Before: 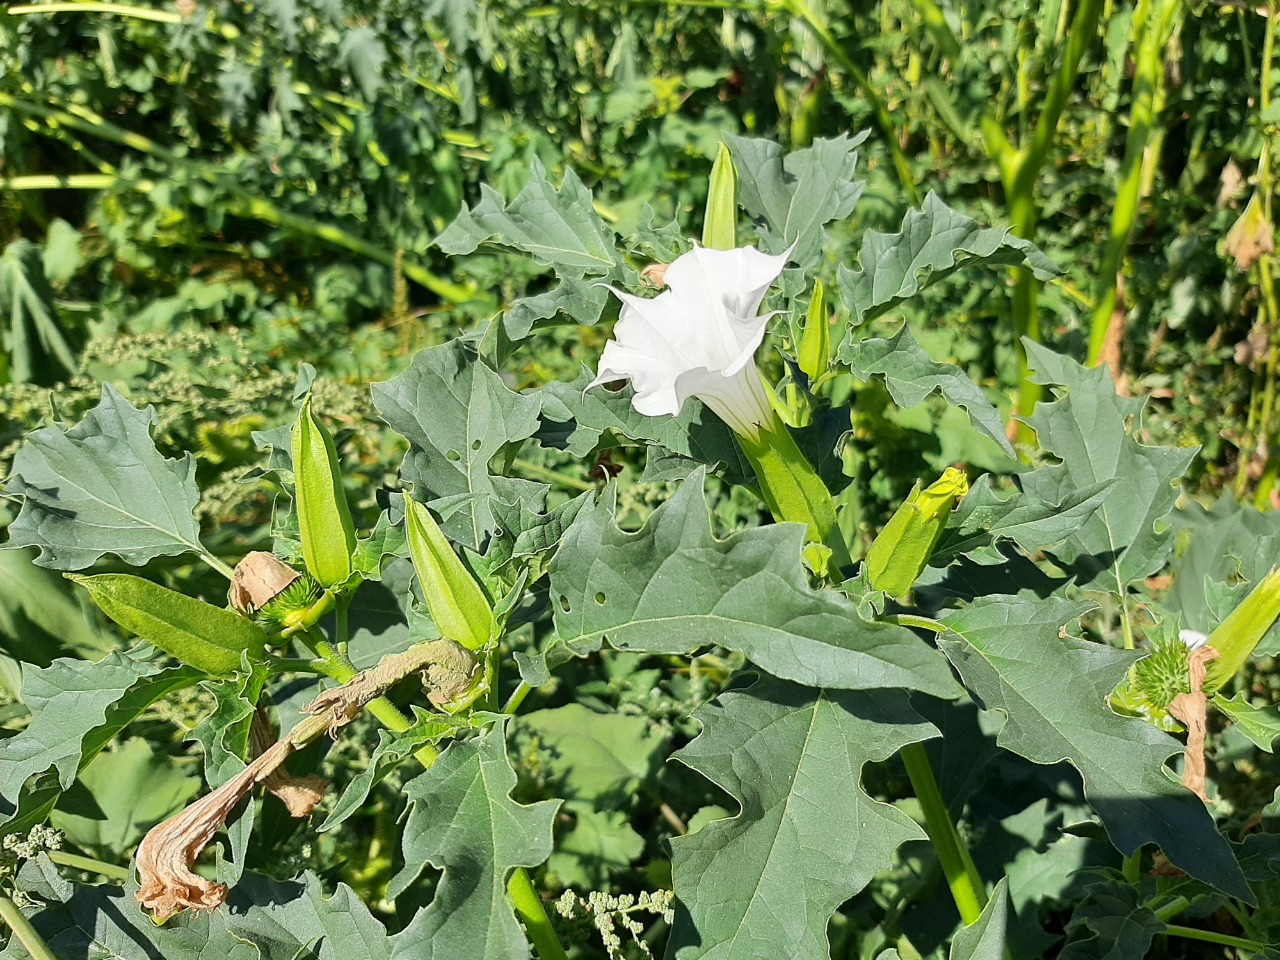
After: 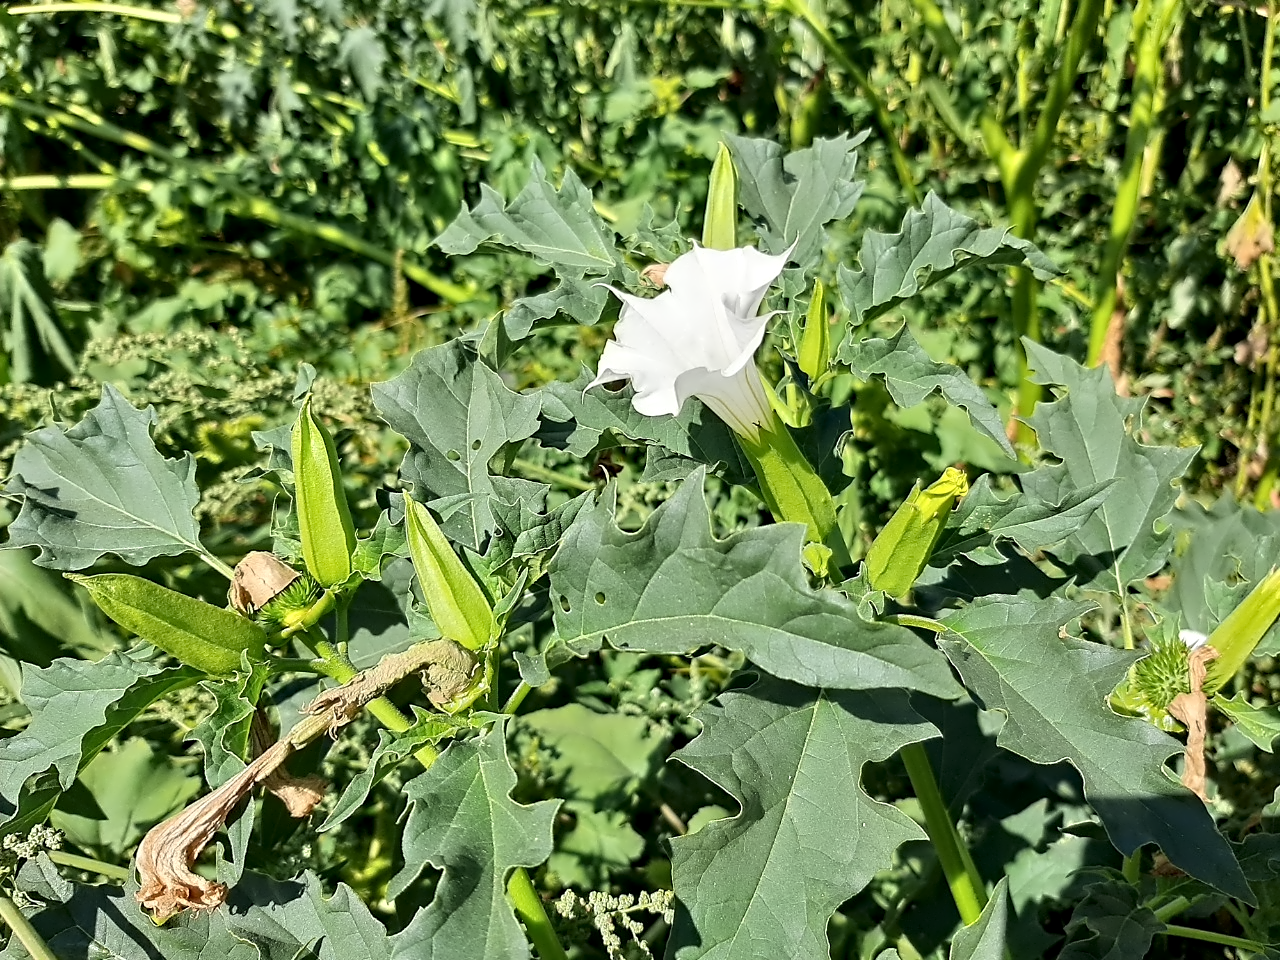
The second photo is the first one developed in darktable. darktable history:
contrast equalizer: y [[0.5, 0.542, 0.583, 0.625, 0.667, 0.708], [0.5 ×6], [0.5 ×6], [0, 0.033, 0.067, 0.1, 0.133, 0.167], [0, 0.05, 0.1, 0.15, 0.2, 0.25]], mix 0.588
